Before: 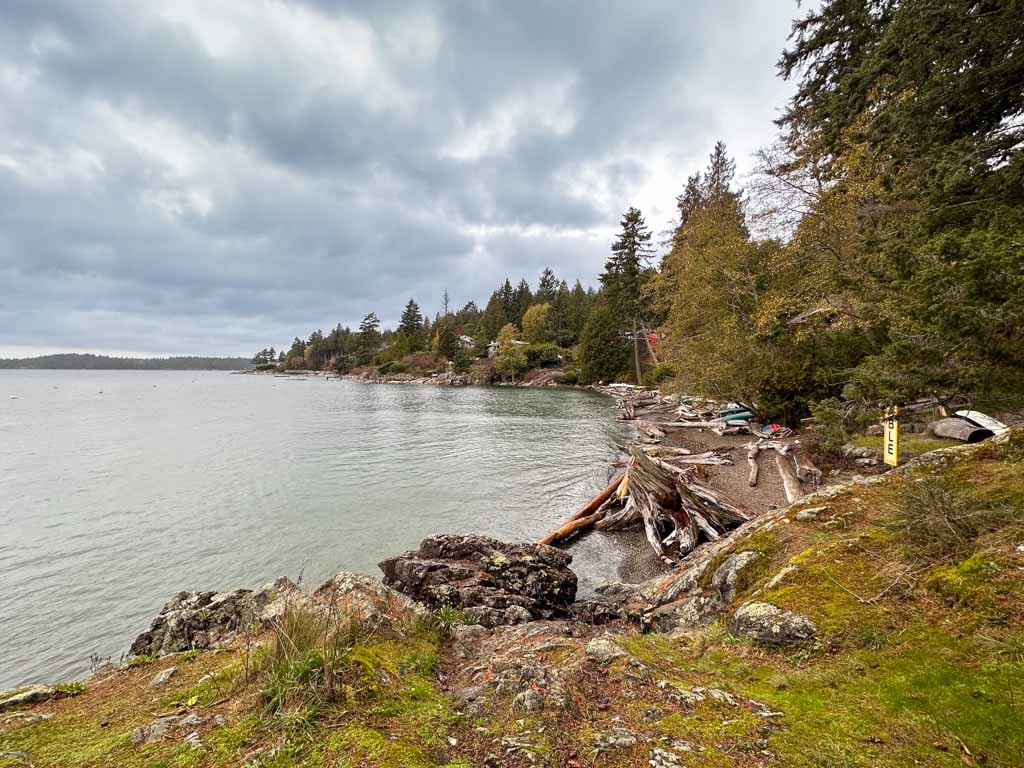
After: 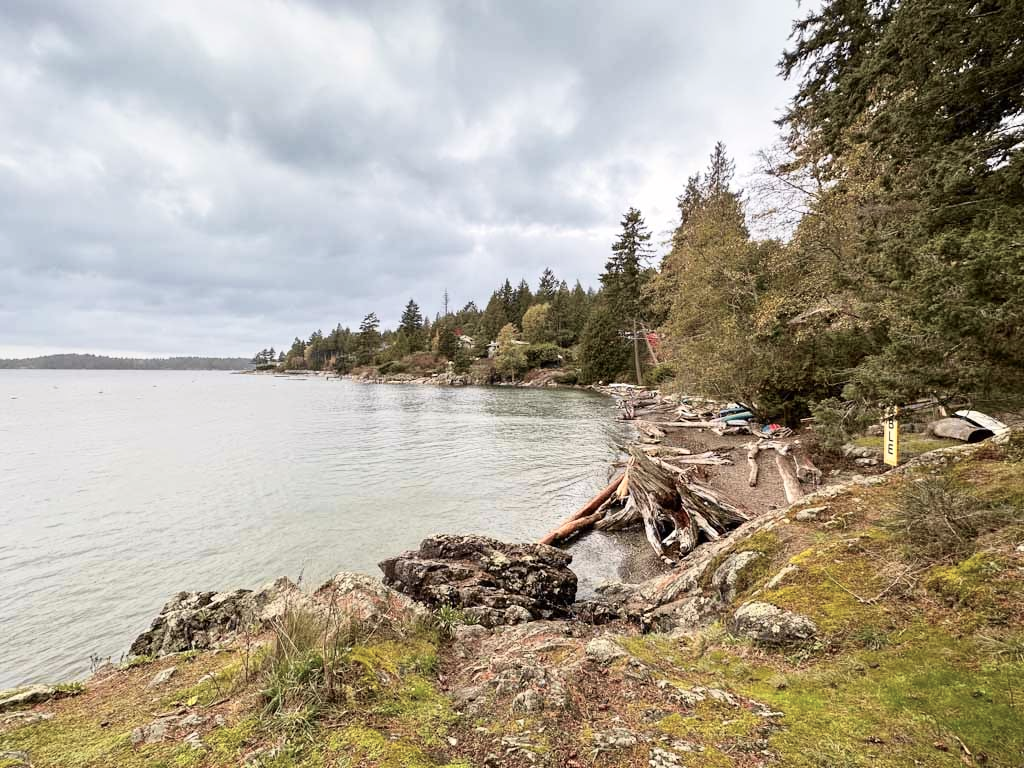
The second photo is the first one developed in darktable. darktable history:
white balance: emerald 1
rgb levels: preserve colors max RGB
tone curve: curves: ch0 [(0, 0) (0.739, 0.837) (1, 1)]; ch1 [(0, 0) (0.226, 0.261) (0.383, 0.397) (0.462, 0.473) (0.498, 0.502) (0.521, 0.52) (0.578, 0.57) (1, 1)]; ch2 [(0, 0) (0.438, 0.456) (0.5, 0.5) (0.547, 0.557) (0.597, 0.58) (0.629, 0.603) (1, 1)], color space Lab, independent channels, preserve colors none
